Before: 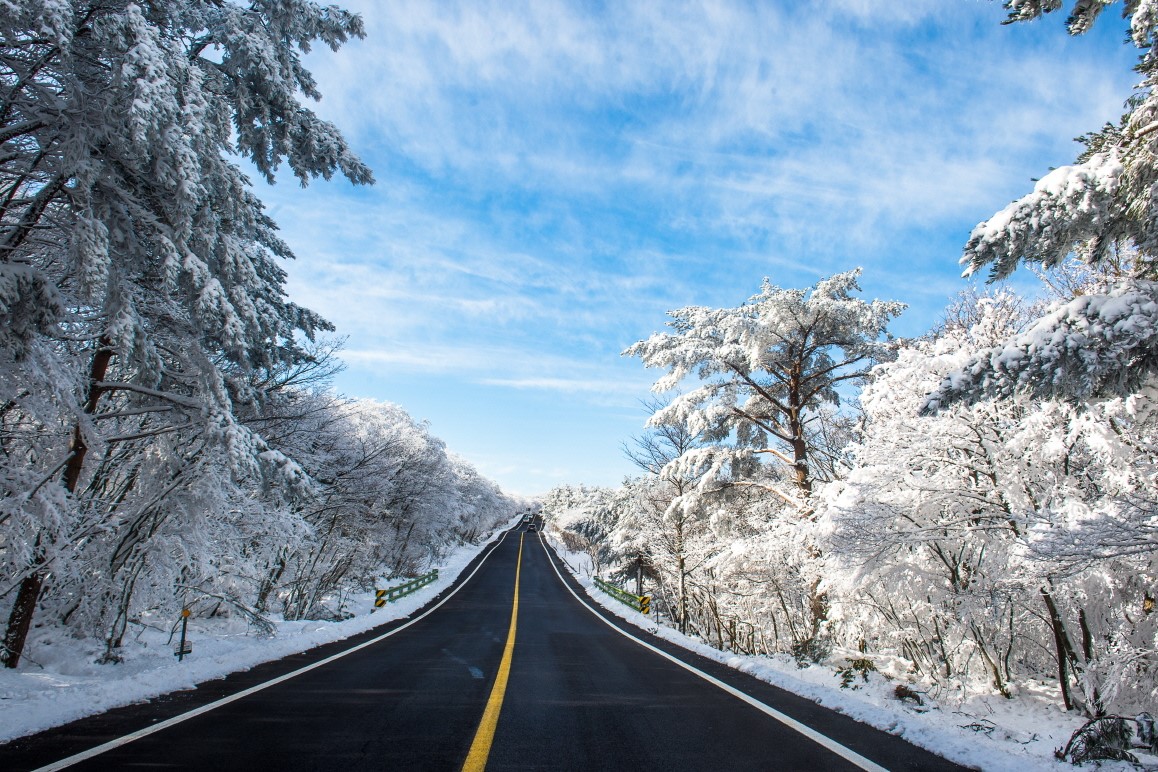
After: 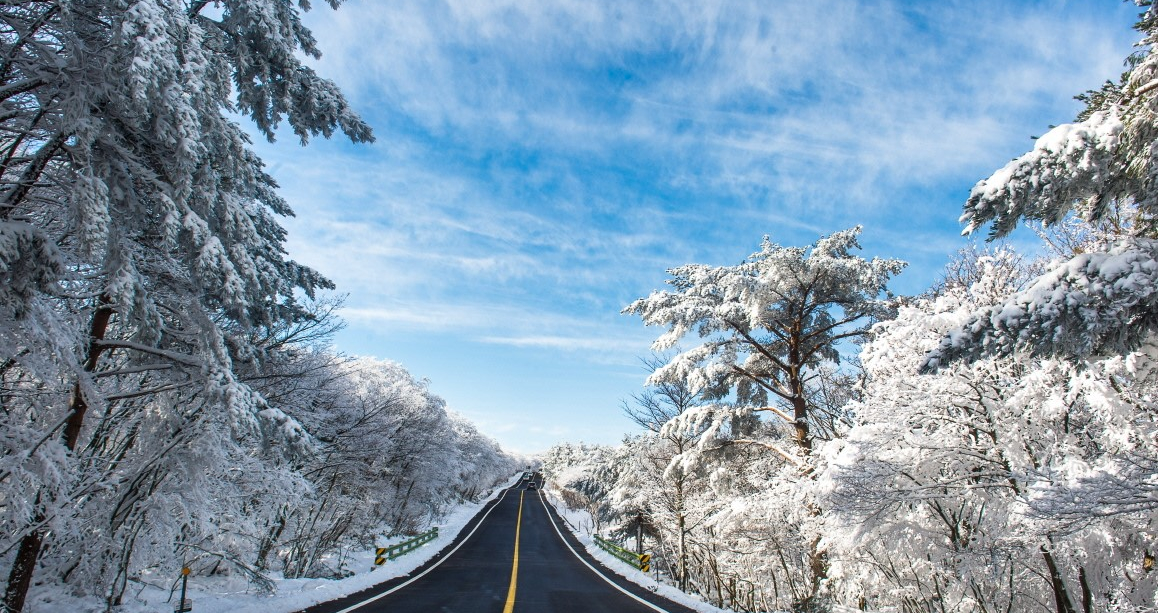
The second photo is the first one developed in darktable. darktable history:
crop and rotate: top 5.663%, bottom 14.85%
shadows and highlights: soften with gaussian
